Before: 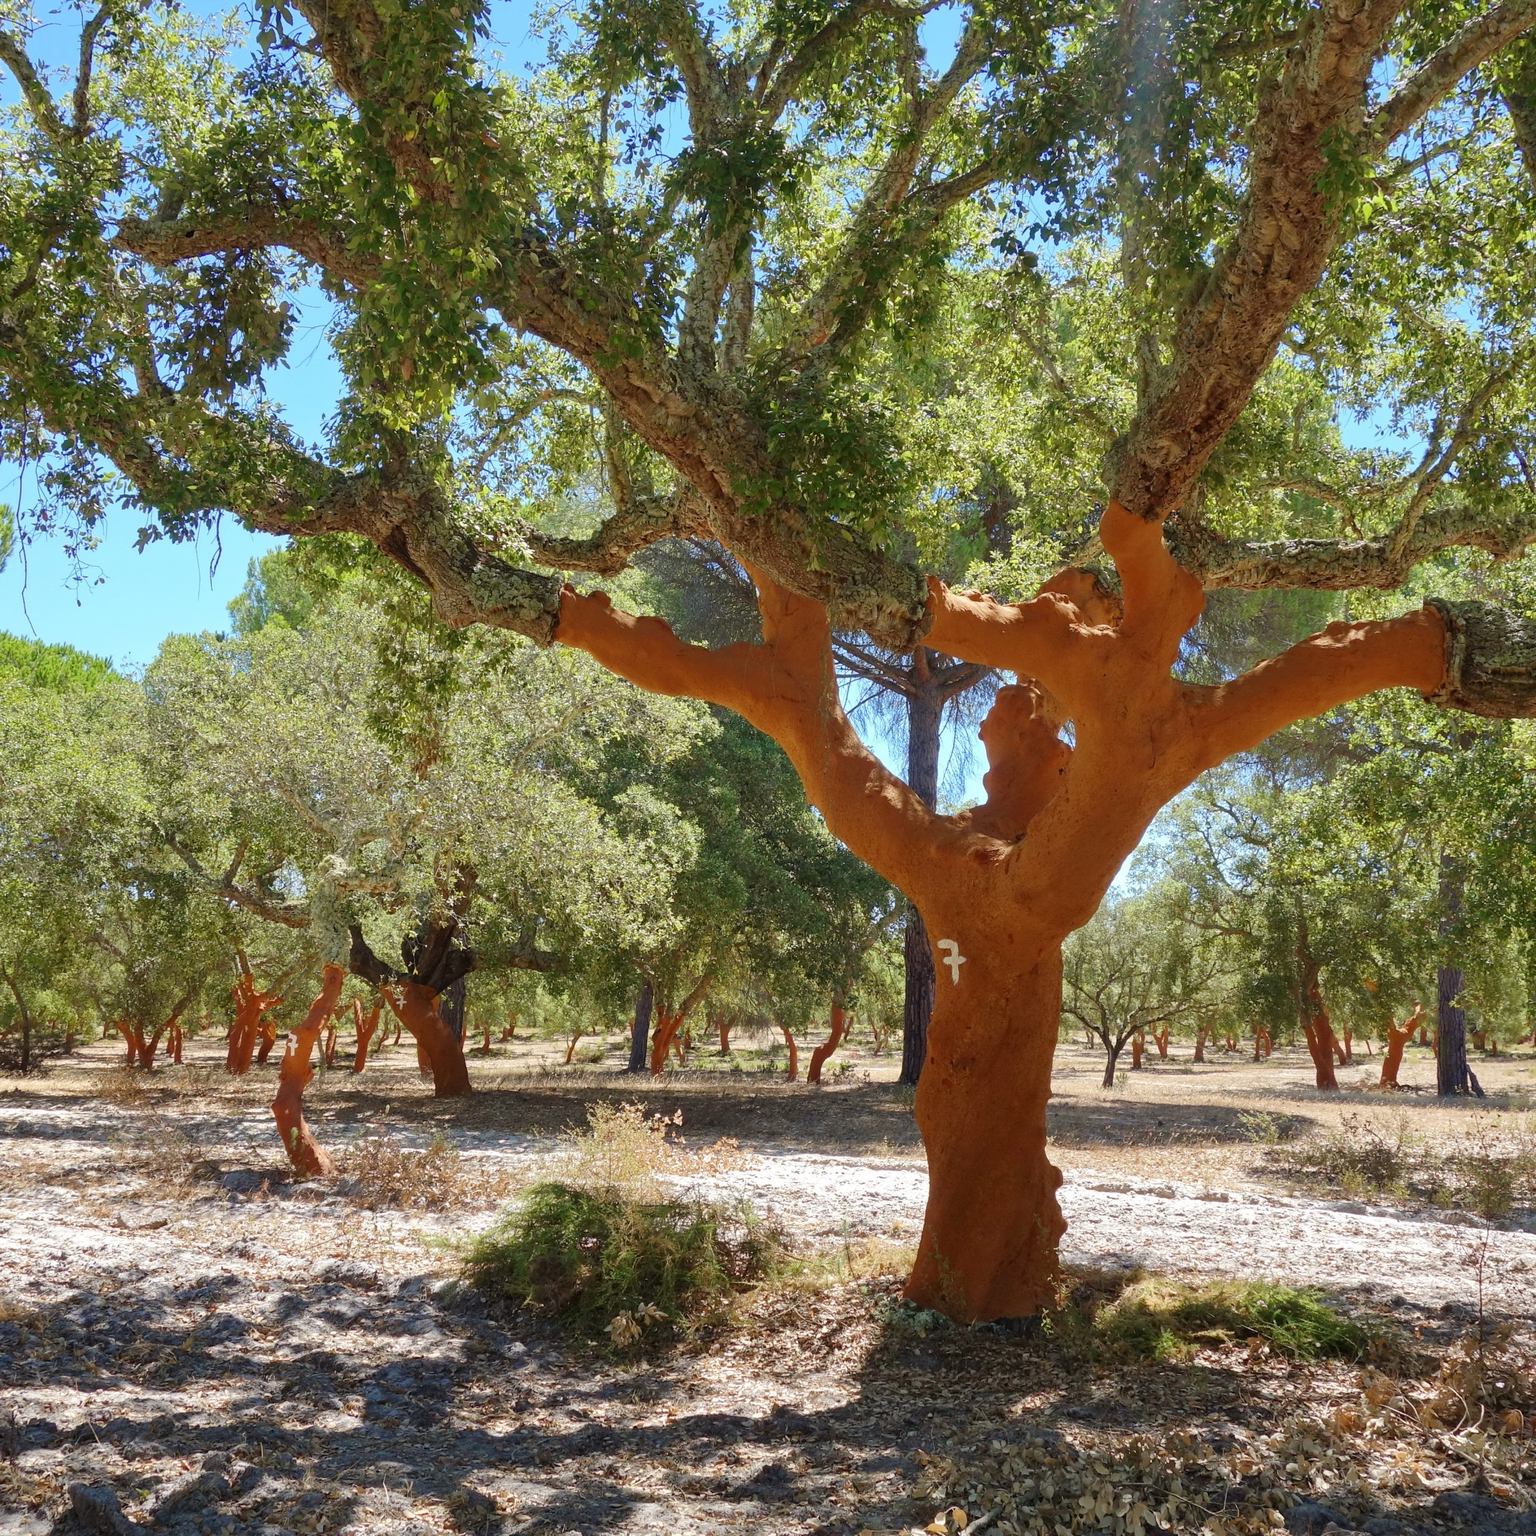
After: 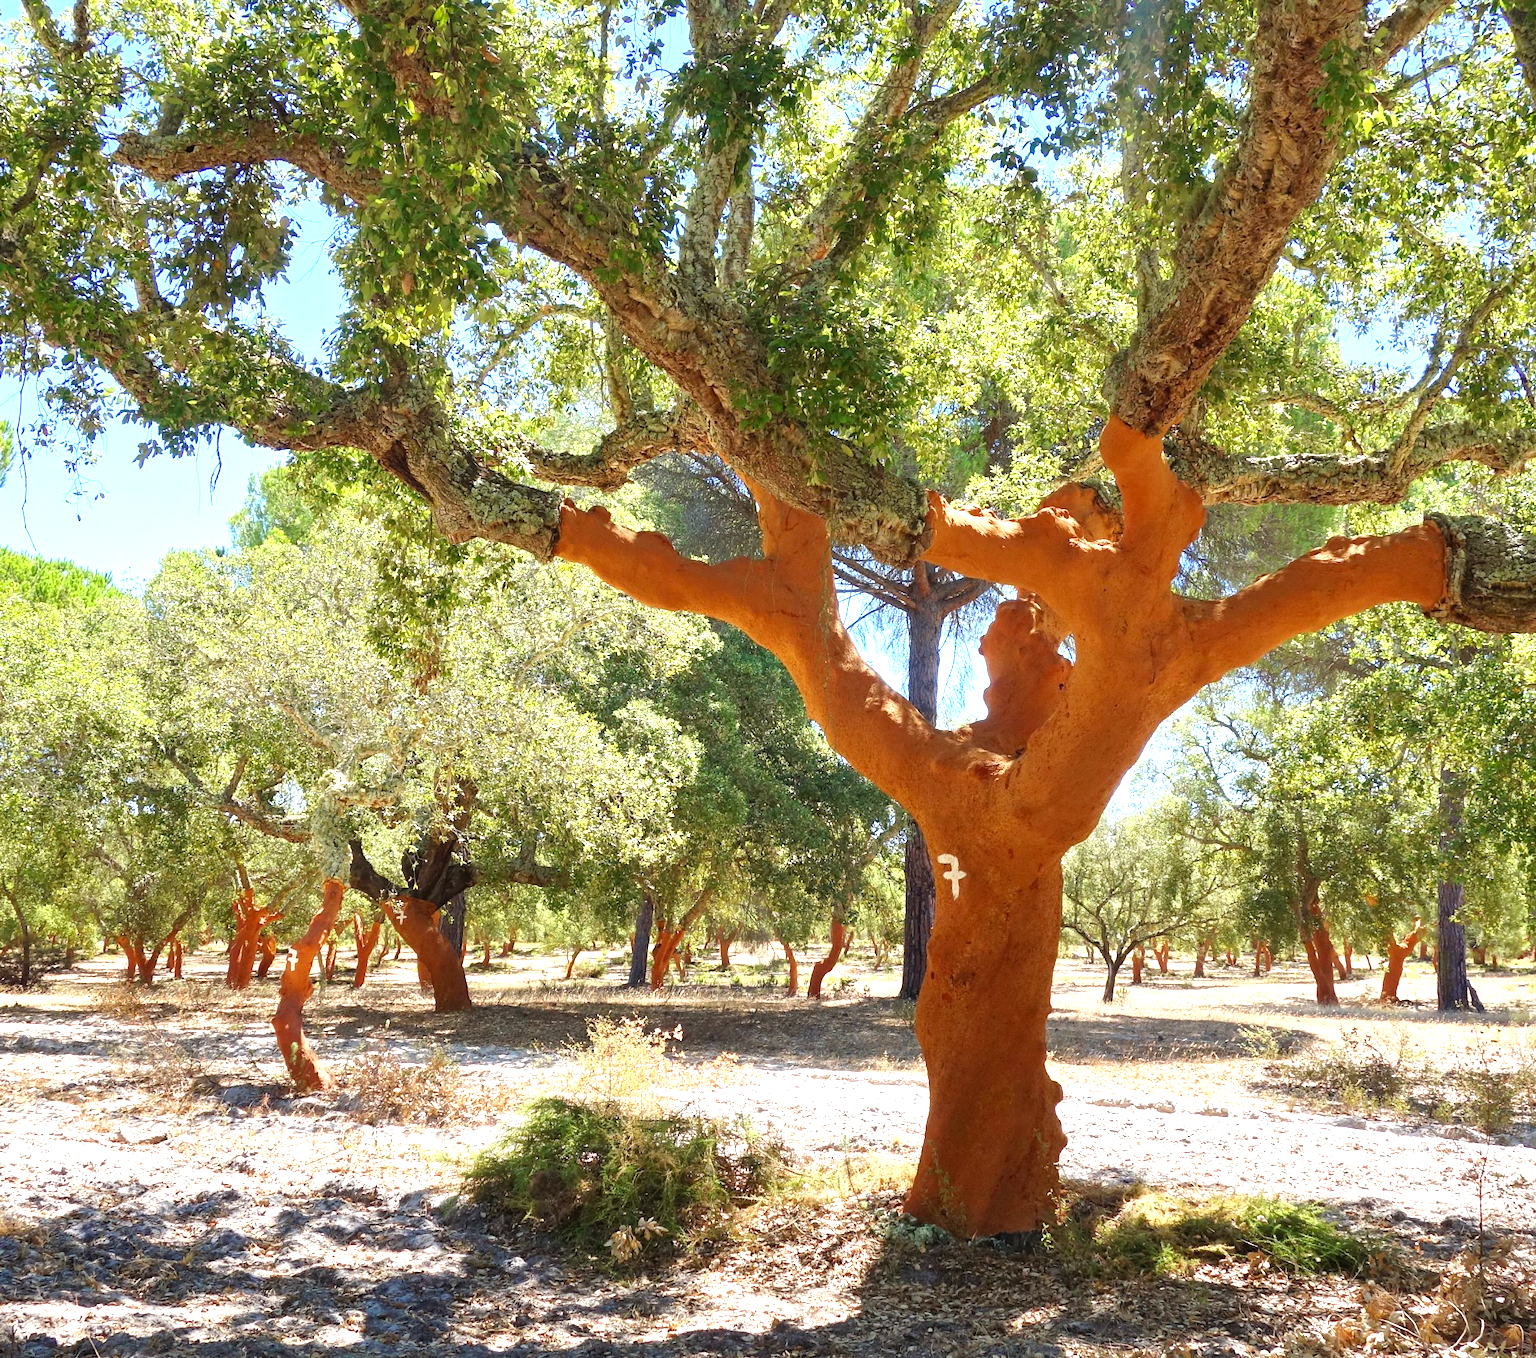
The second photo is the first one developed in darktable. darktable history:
crop and rotate: top 5.583%, bottom 5.936%
levels: levels [0, 0.374, 0.749]
